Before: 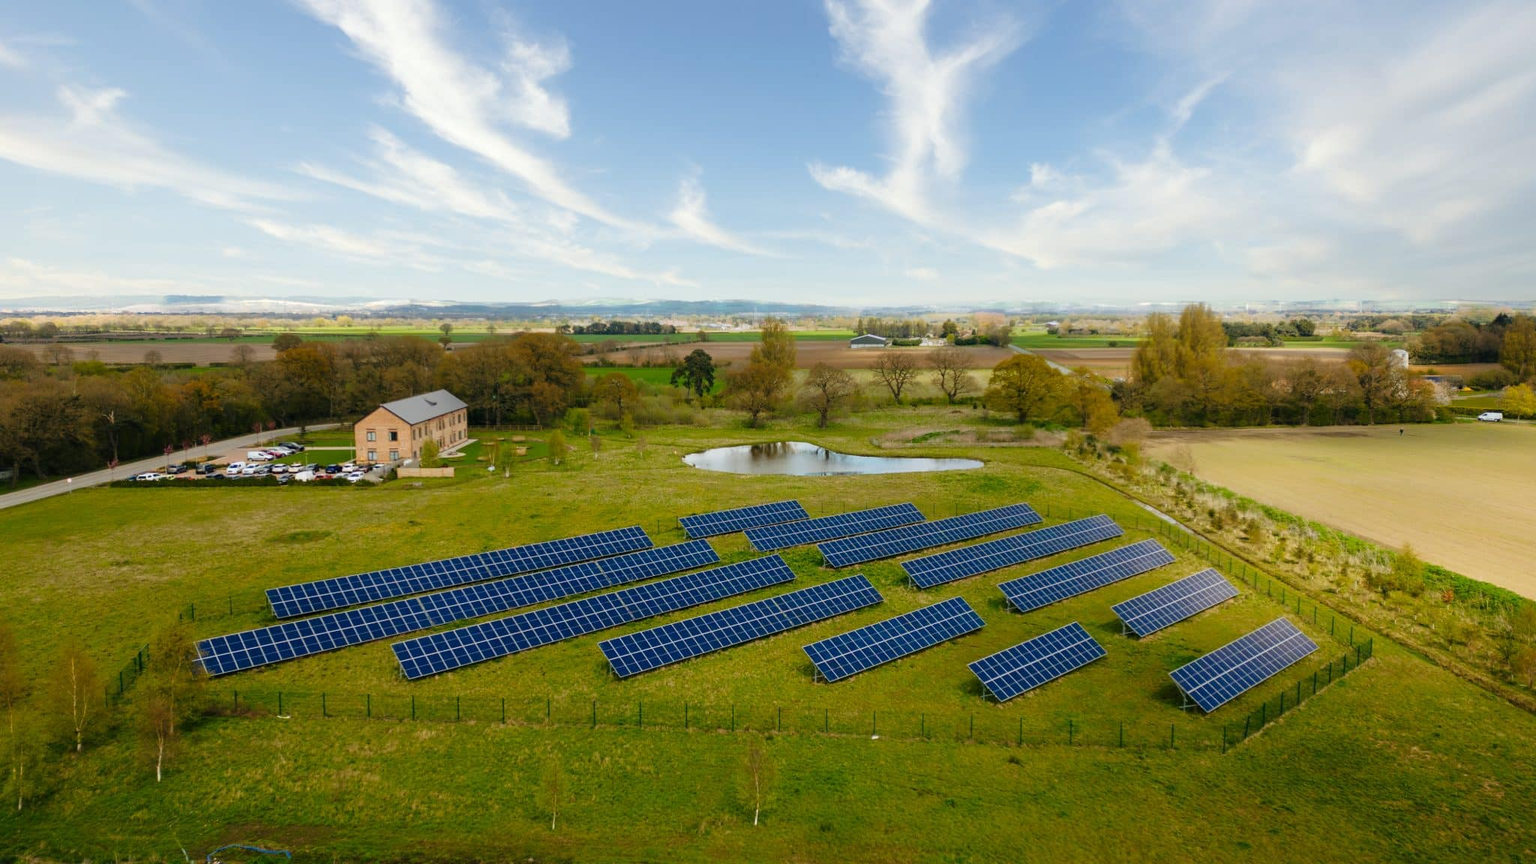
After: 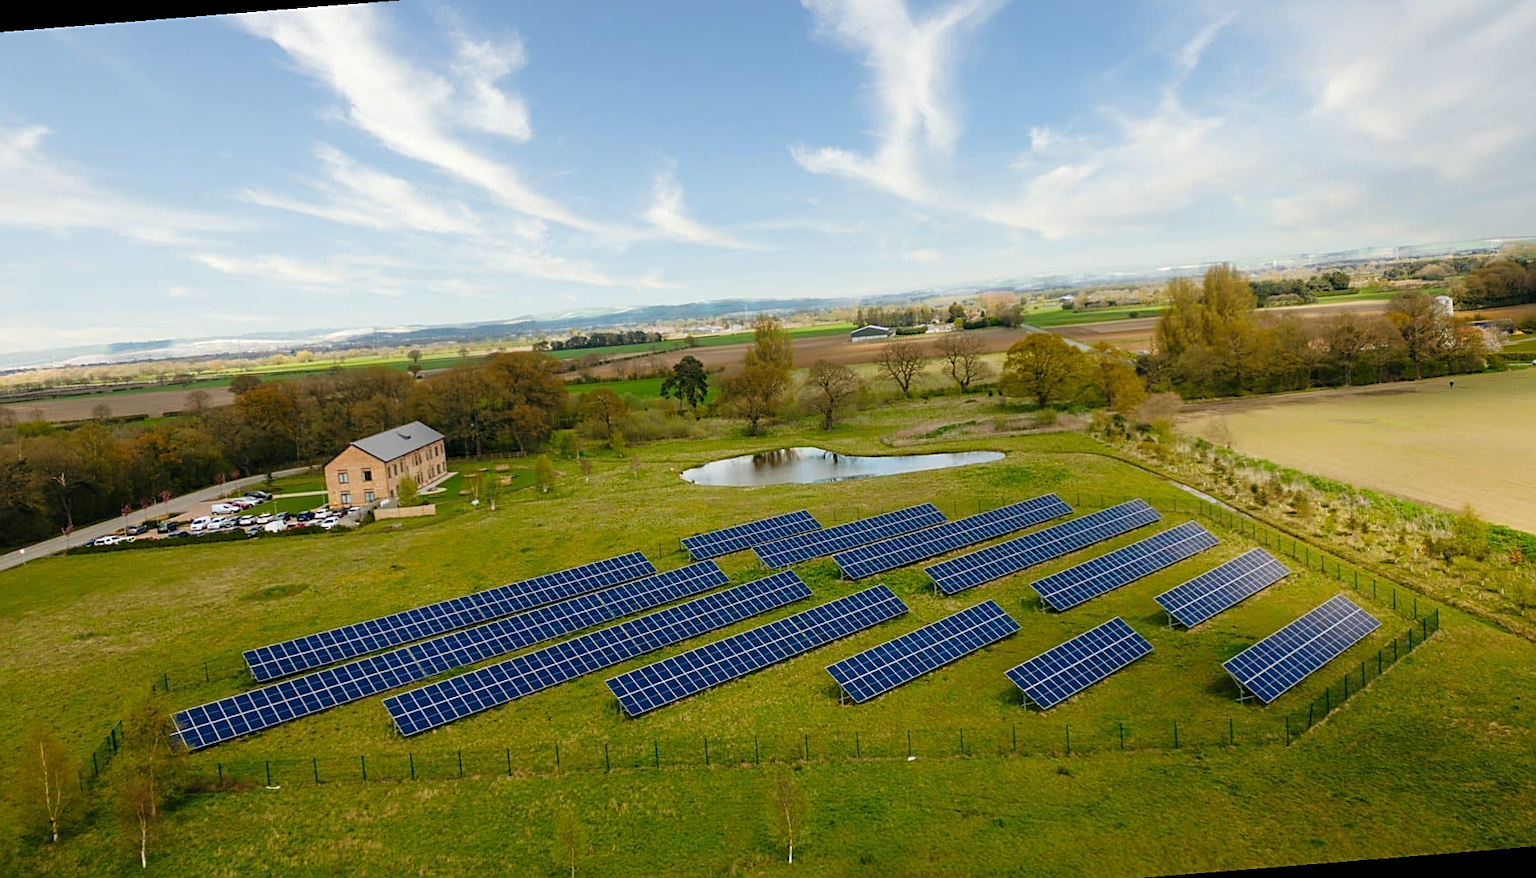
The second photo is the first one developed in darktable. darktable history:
rotate and perspective: rotation -4.57°, crop left 0.054, crop right 0.944, crop top 0.087, crop bottom 0.914
sharpen: on, module defaults
